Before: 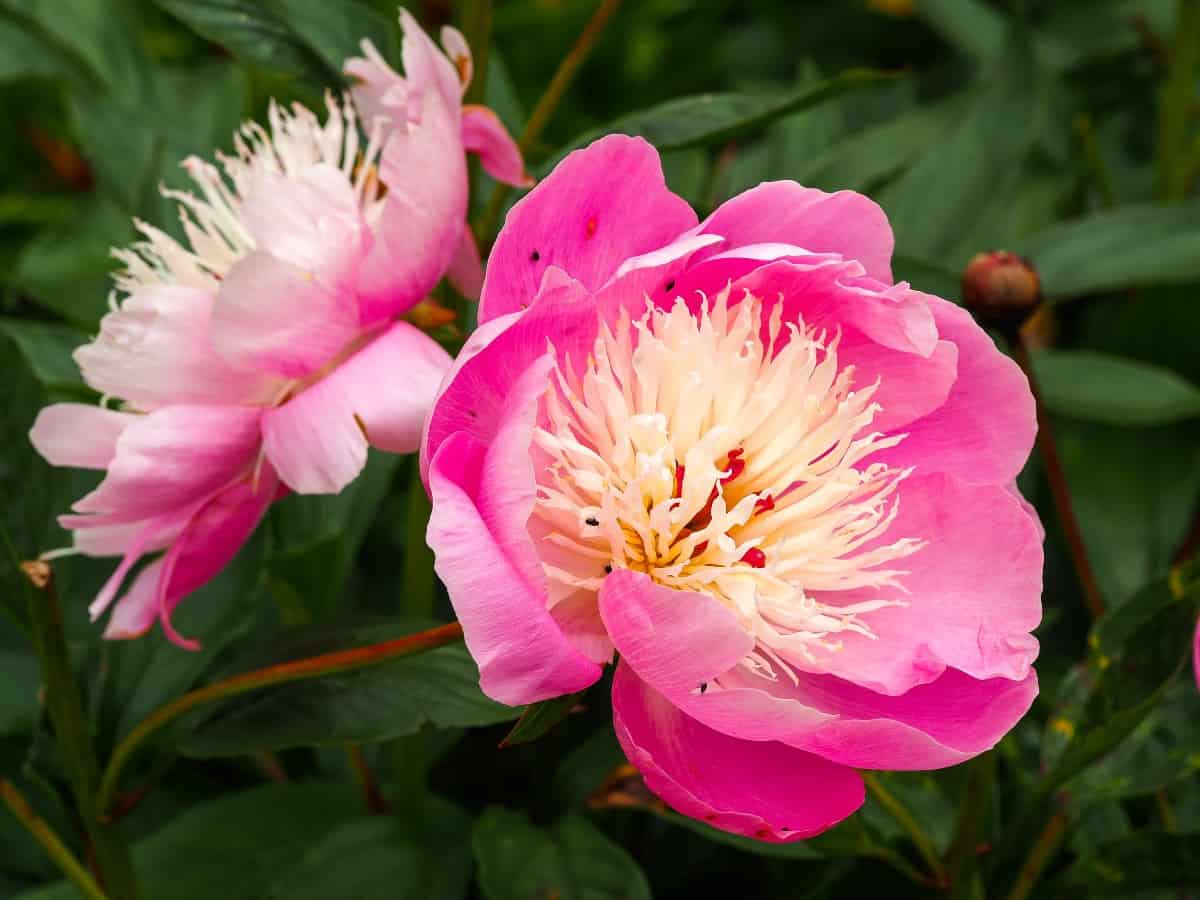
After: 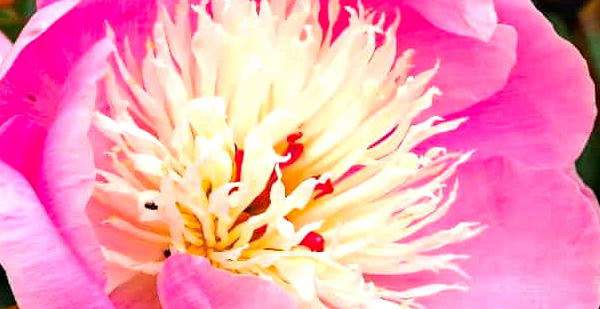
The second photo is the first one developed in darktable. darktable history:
exposure: black level correction 0, exposure 0.5 EV, compensate highlight preservation false
crop: left 36.819%, top 35.19%, right 13.138%, bottom 30.394%
haze removal: compatibility mode true, adaptive false
